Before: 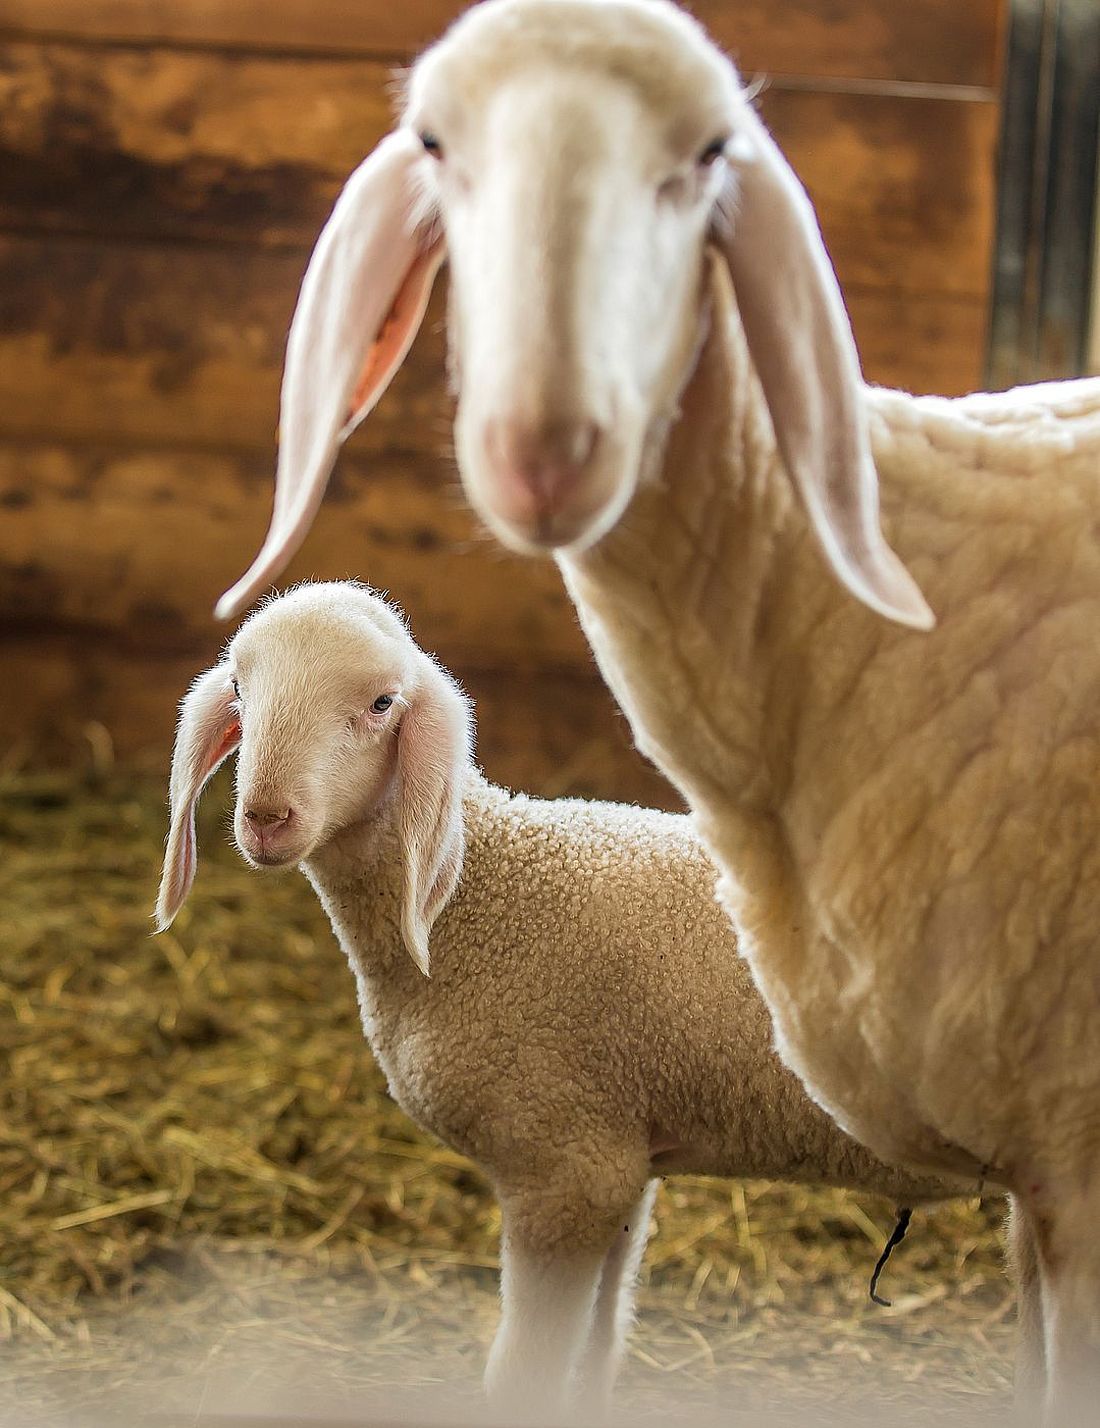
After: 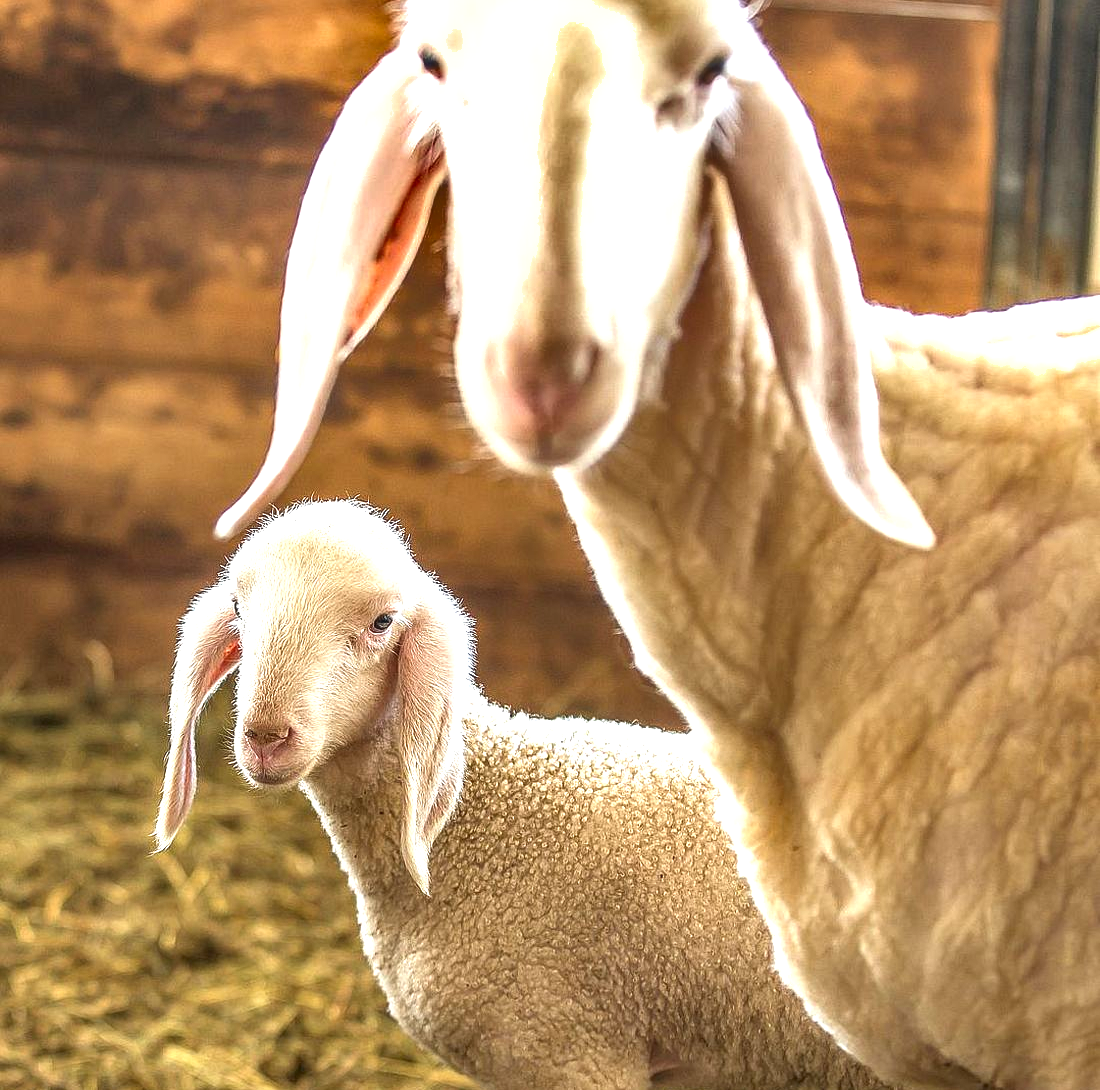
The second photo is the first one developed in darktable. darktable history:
crop: top 5.702%, bottom 17.955%
contrast brightness saturation: contrast -0.105, saturation -0.097
shadows and highlights: highlights color adjustment 78.83%, soften with gaussian
local contrast: on, module defaults
exposure: exposure 1.214 EV, compensate highlight preservation false
